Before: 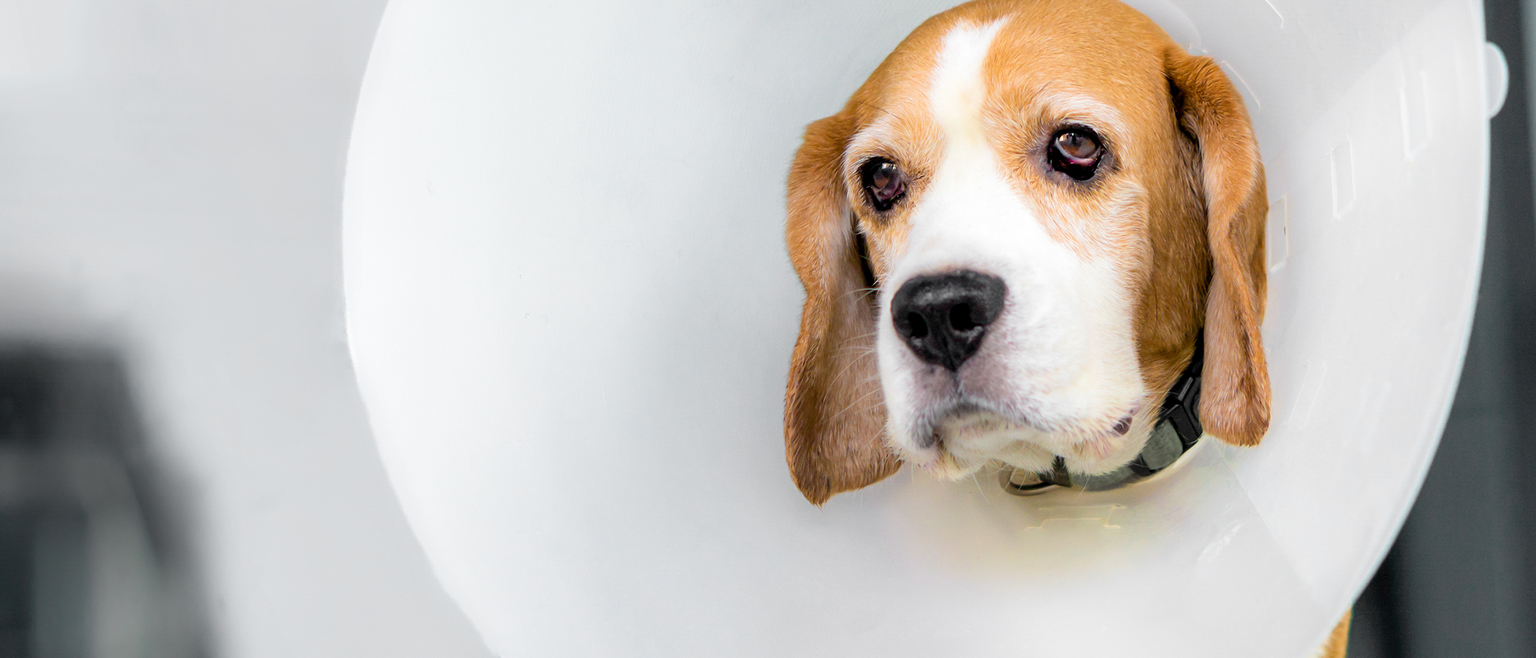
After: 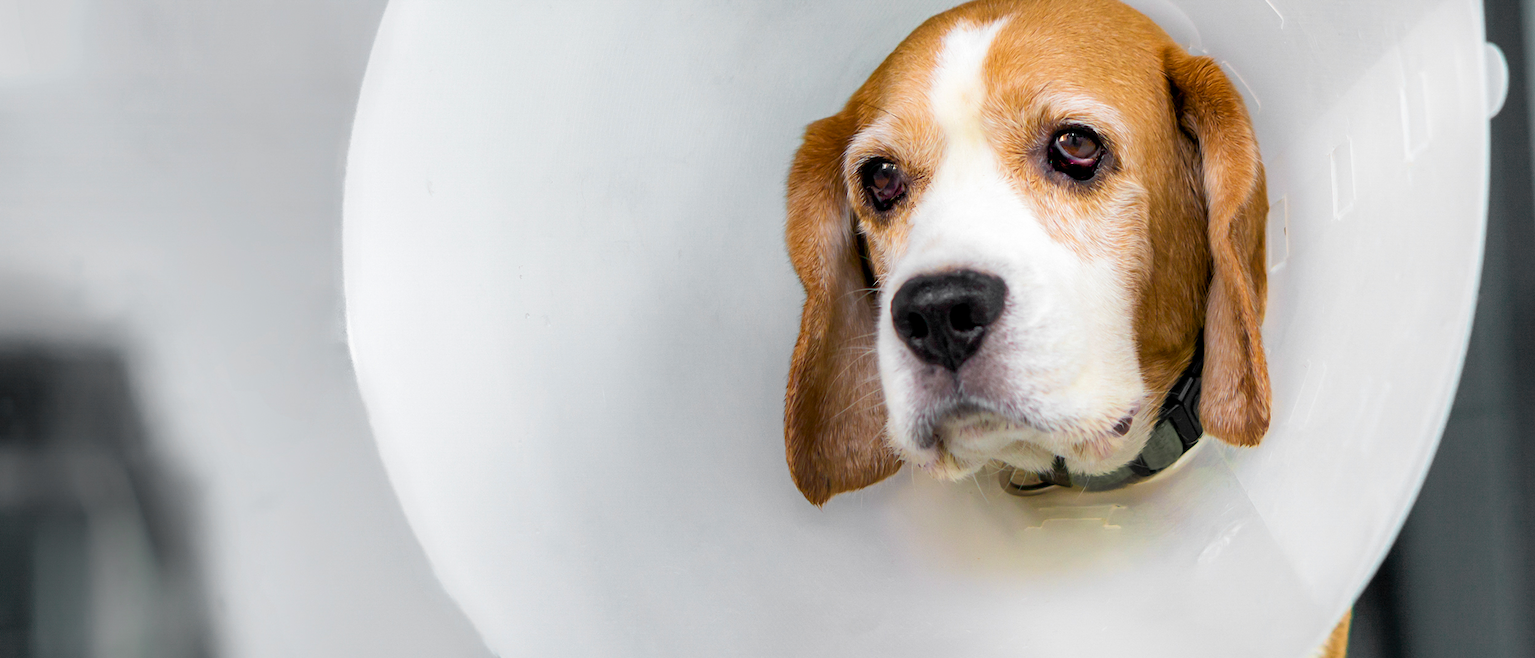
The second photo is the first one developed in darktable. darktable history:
shadows and highlights: radius 263.5, highlights color adjustment 56.35%, soften with gaussian
